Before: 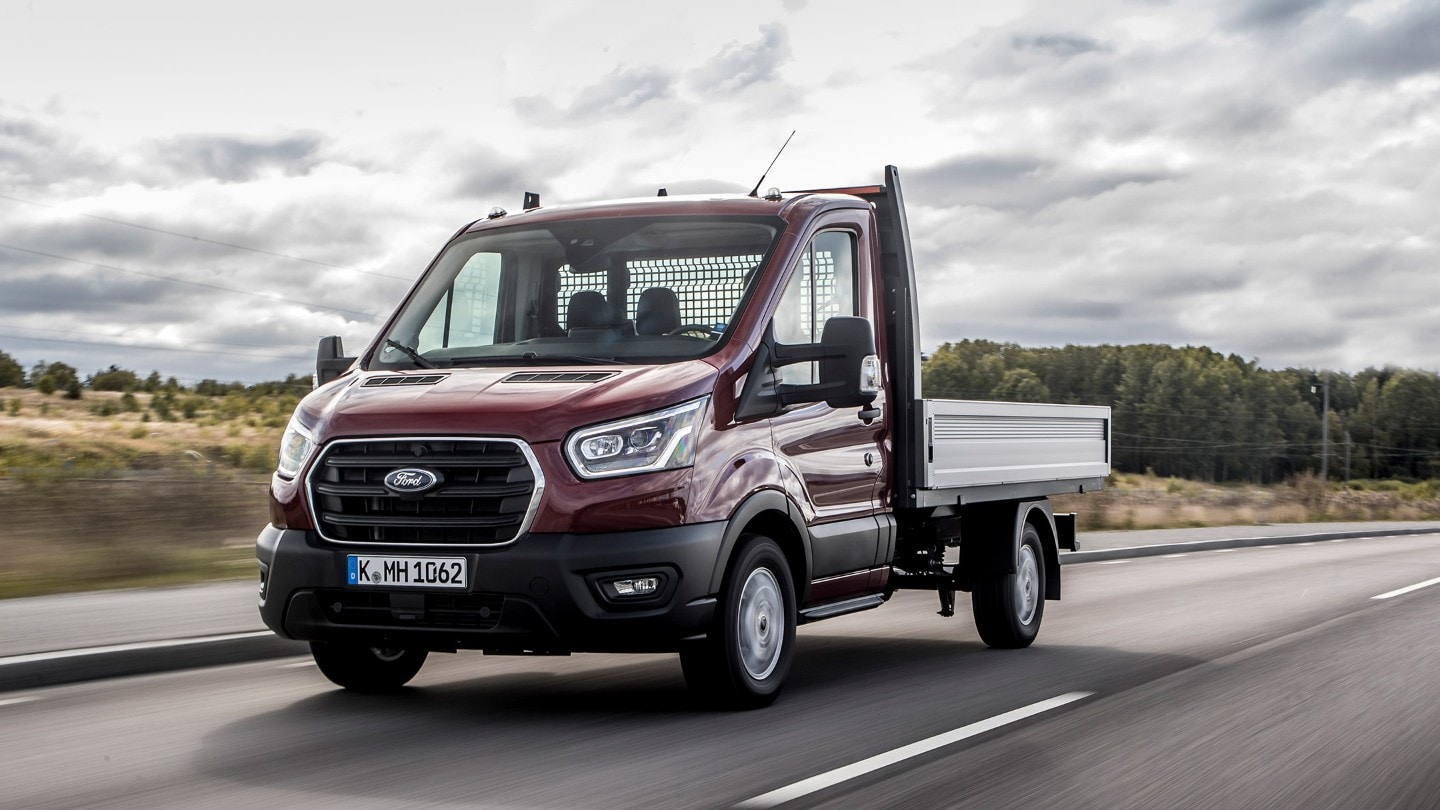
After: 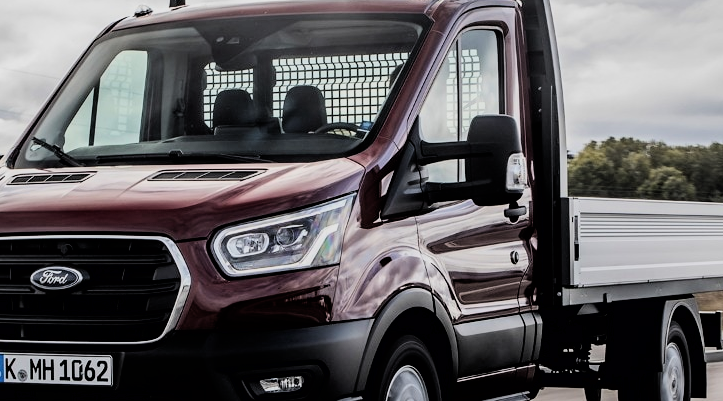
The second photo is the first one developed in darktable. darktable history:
filmic rgb: black relative exposure -5.01 EV, white relative exposure 3.97 EV, threshold 5.95 EV, hardness 2.87, contrast 1.3, color science v6 (2022), enable highlight reconstruction true
crop: left 24.588%, top 24.982%, right 25.173%, bottom 25.496%
